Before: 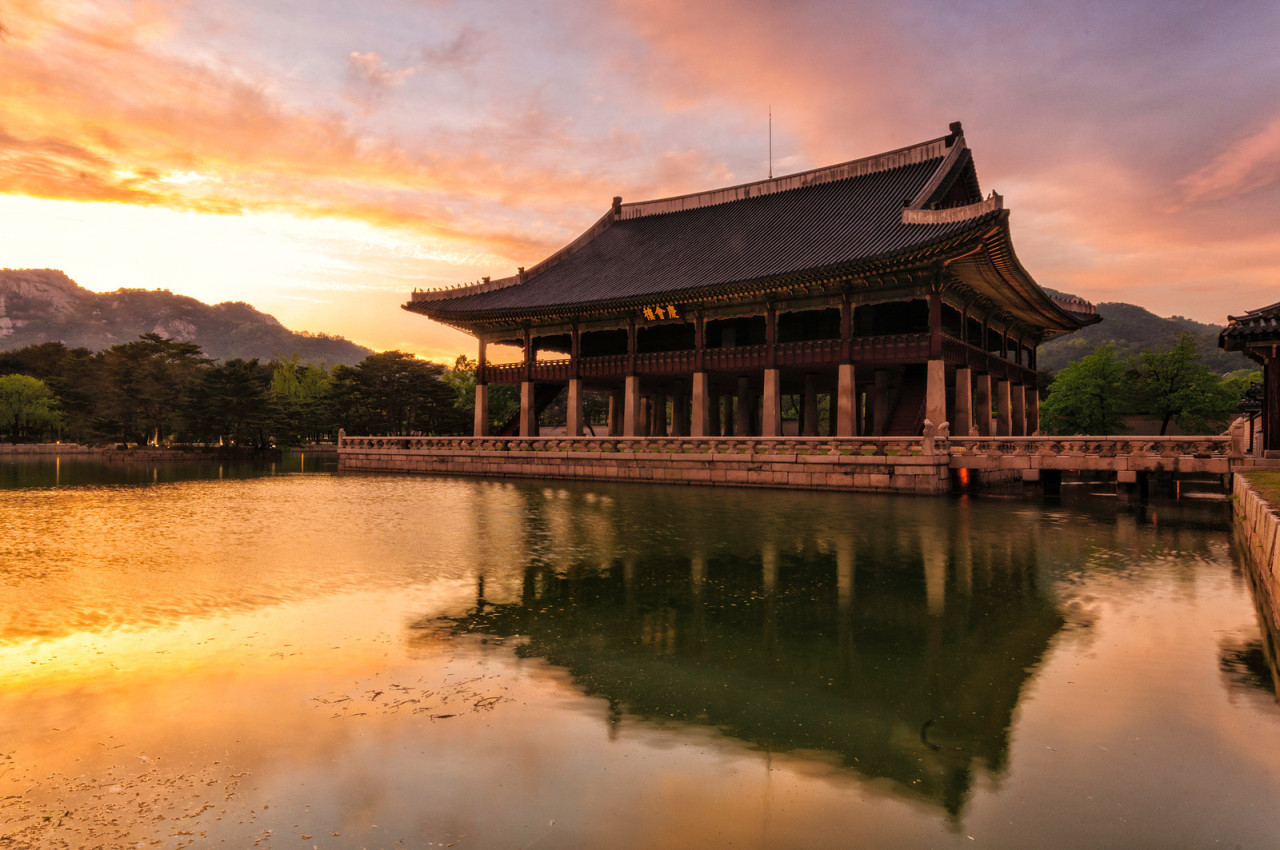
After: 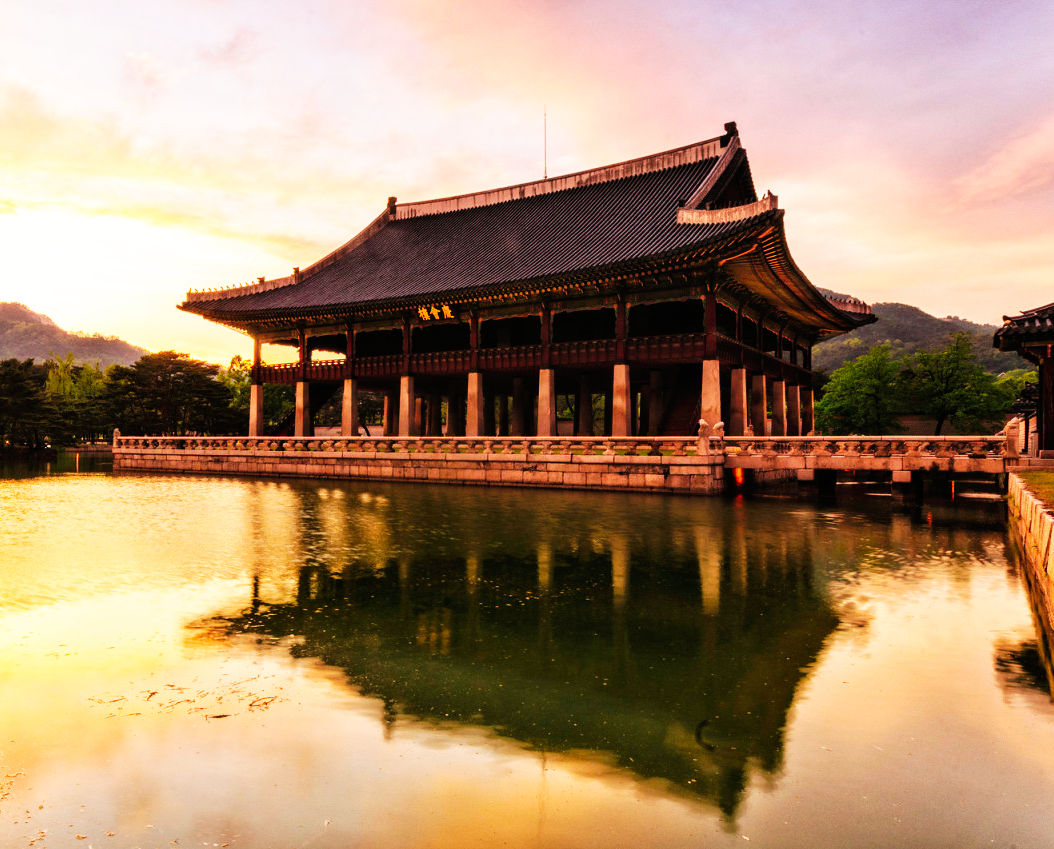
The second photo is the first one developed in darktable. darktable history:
base curve: curves: ch0 [(0, 0) (0.007, 0.004) (0.027, 0.03) (0.046, 0.07) (0.207, 0.54) (0.442, 0.872) (0.673, 0.972) (1, 1)], preserve colors none
crop: left 17.582%, bottom 0.031%
